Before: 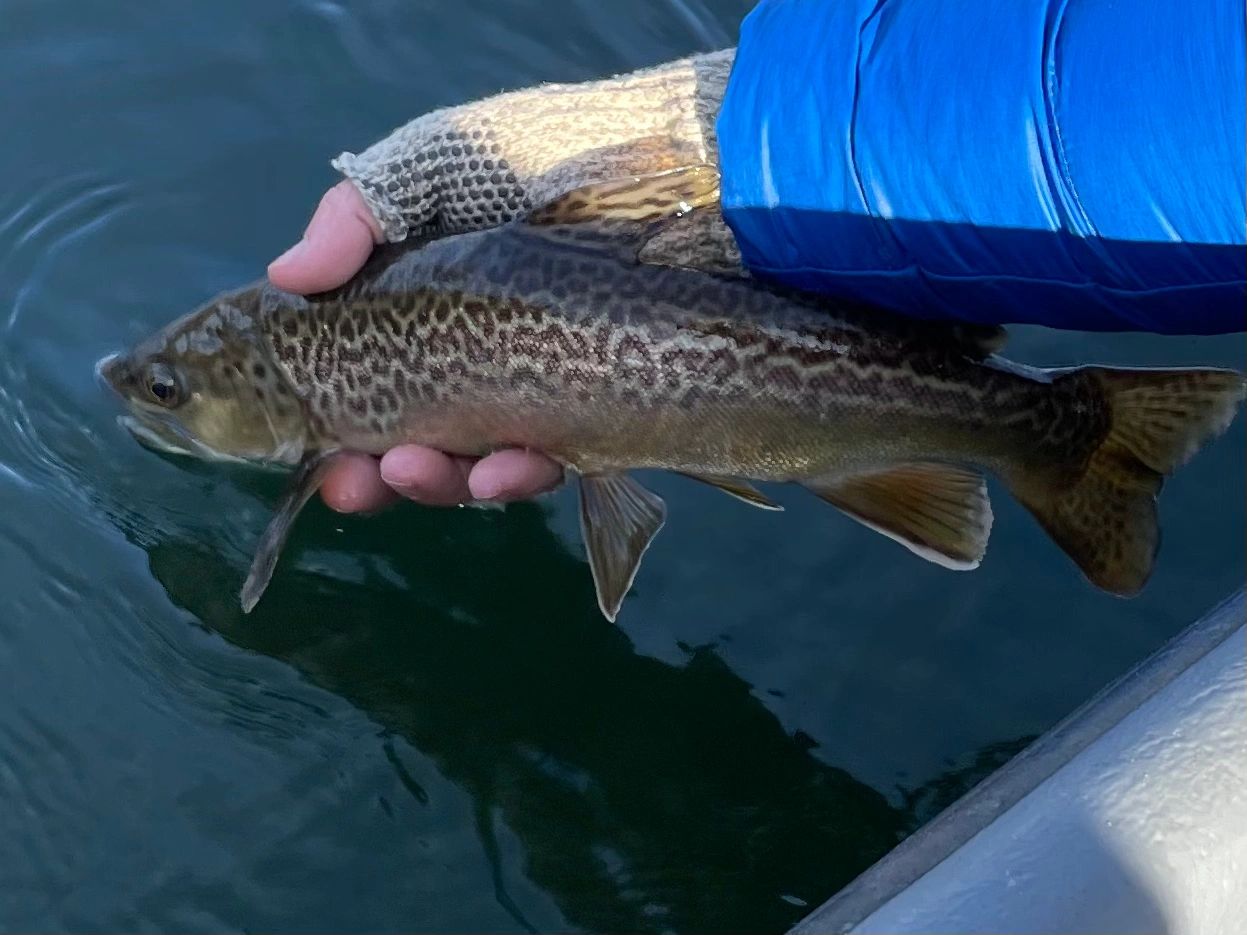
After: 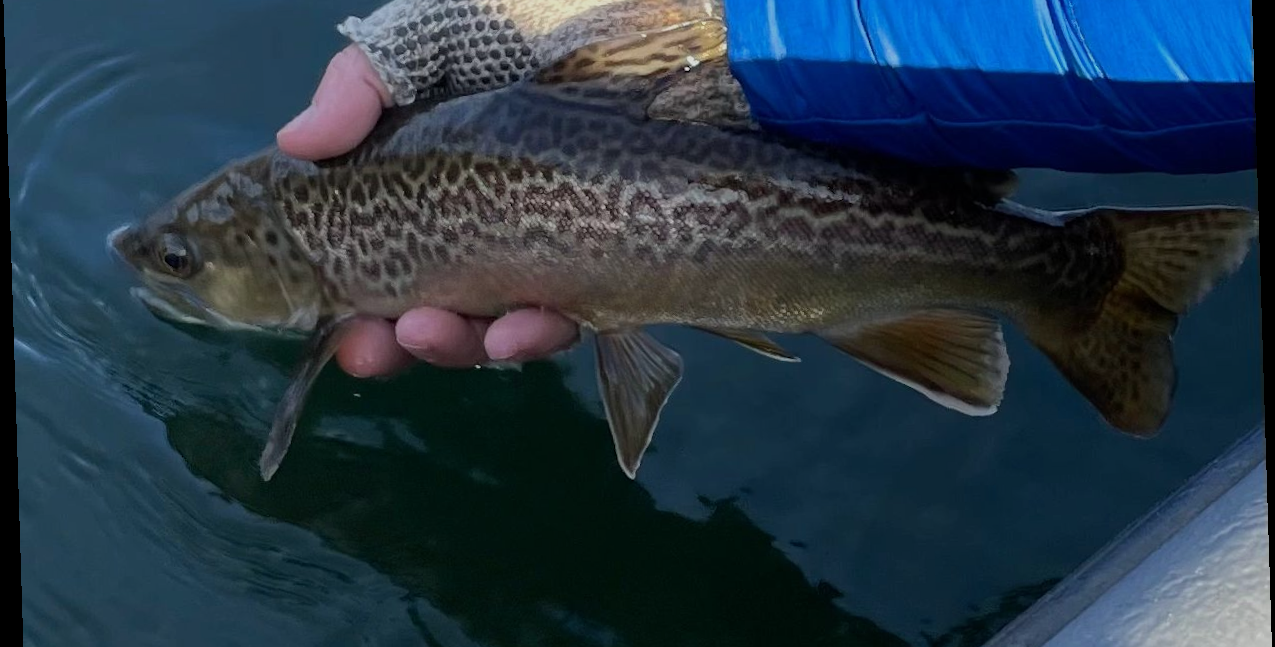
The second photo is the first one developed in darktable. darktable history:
rotate and perspective: rotation -1.77°, lens shift (horizontal) 0.004, automatic cropping off
exposure: exposure -0.462 EV, compensate highlight preservation false
crop: top 16.727%, bottom 16.727%
